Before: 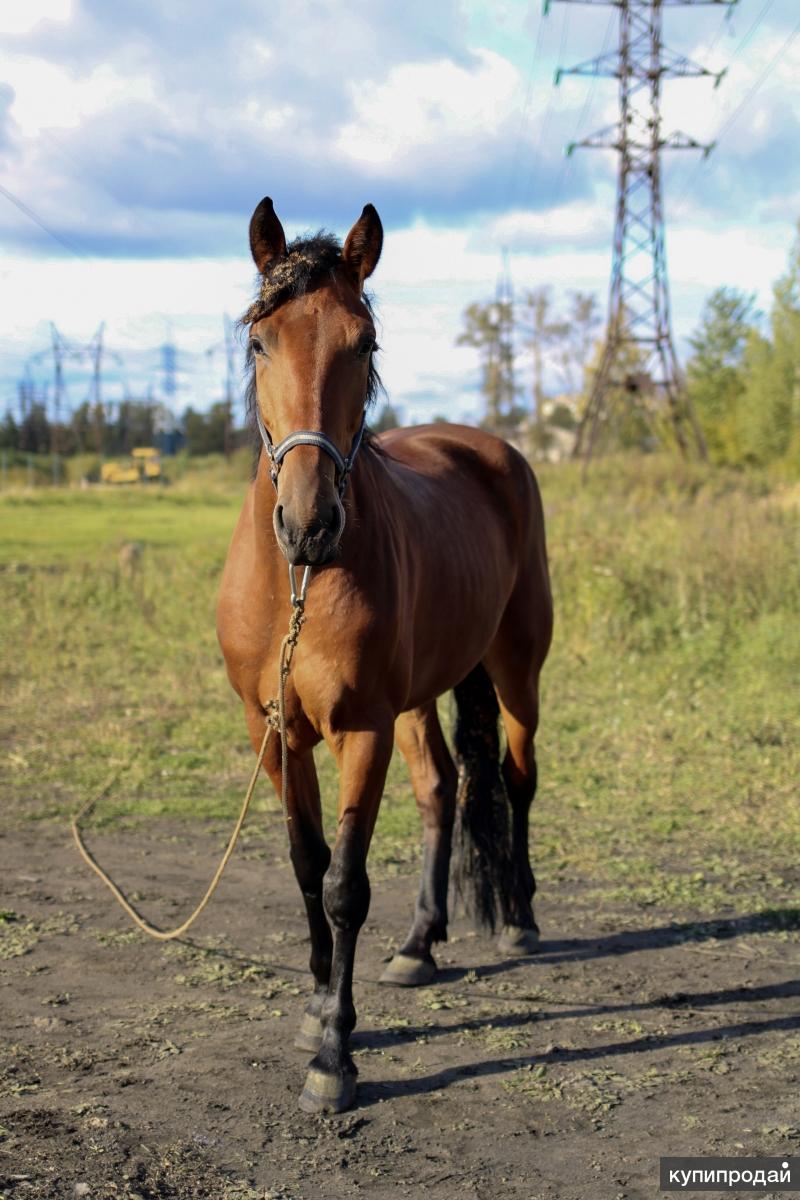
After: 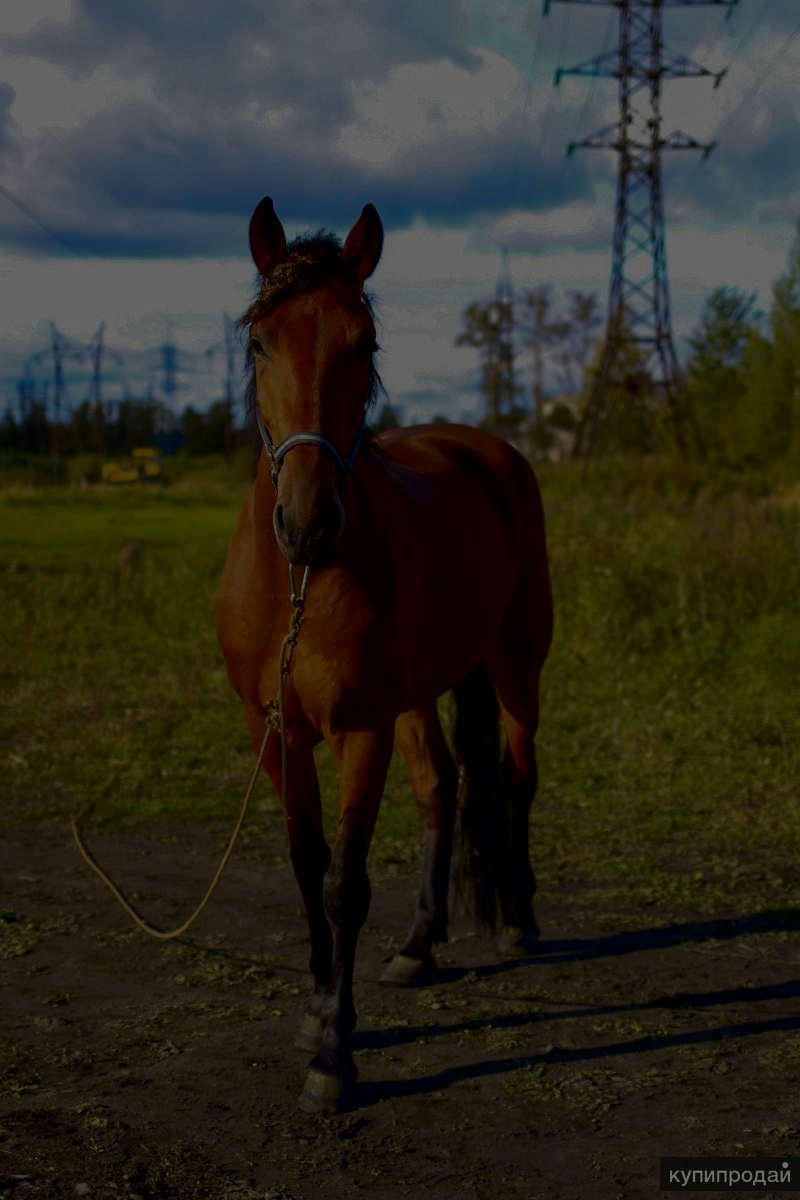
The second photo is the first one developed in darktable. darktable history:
exposure: exposure -0.582 EV
contrast brightness saturation: brightness -0.52
